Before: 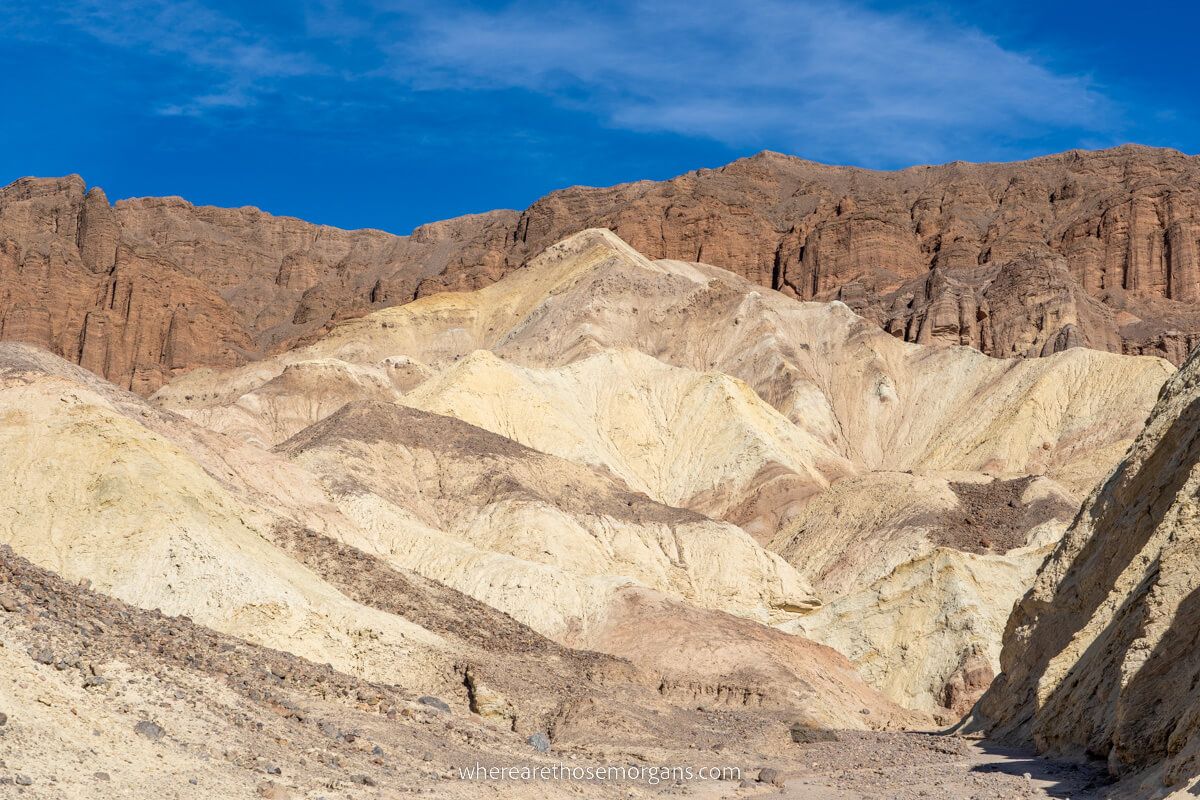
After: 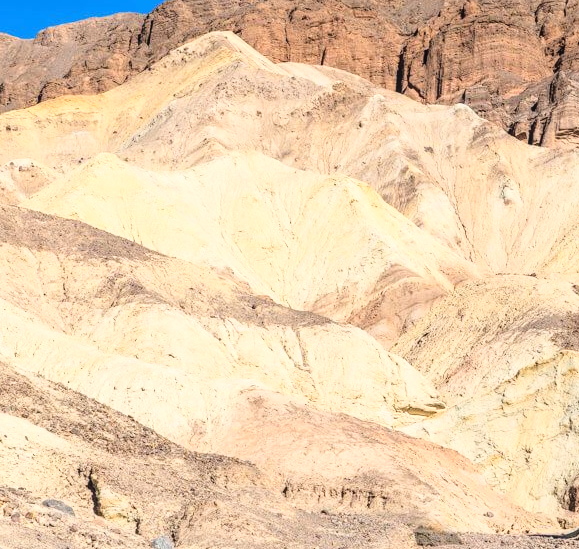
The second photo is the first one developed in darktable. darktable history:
base curve: curves: ch0 [(0, 0) (0.028, 0.03) (0.121, 0.232) (0.46, 0.748) (0.859, 0.968) (1, 1)]
crop: left 31.379%, top 24.658%, right 20.326%, bottom 6.628%
local contrast: detail 110%
